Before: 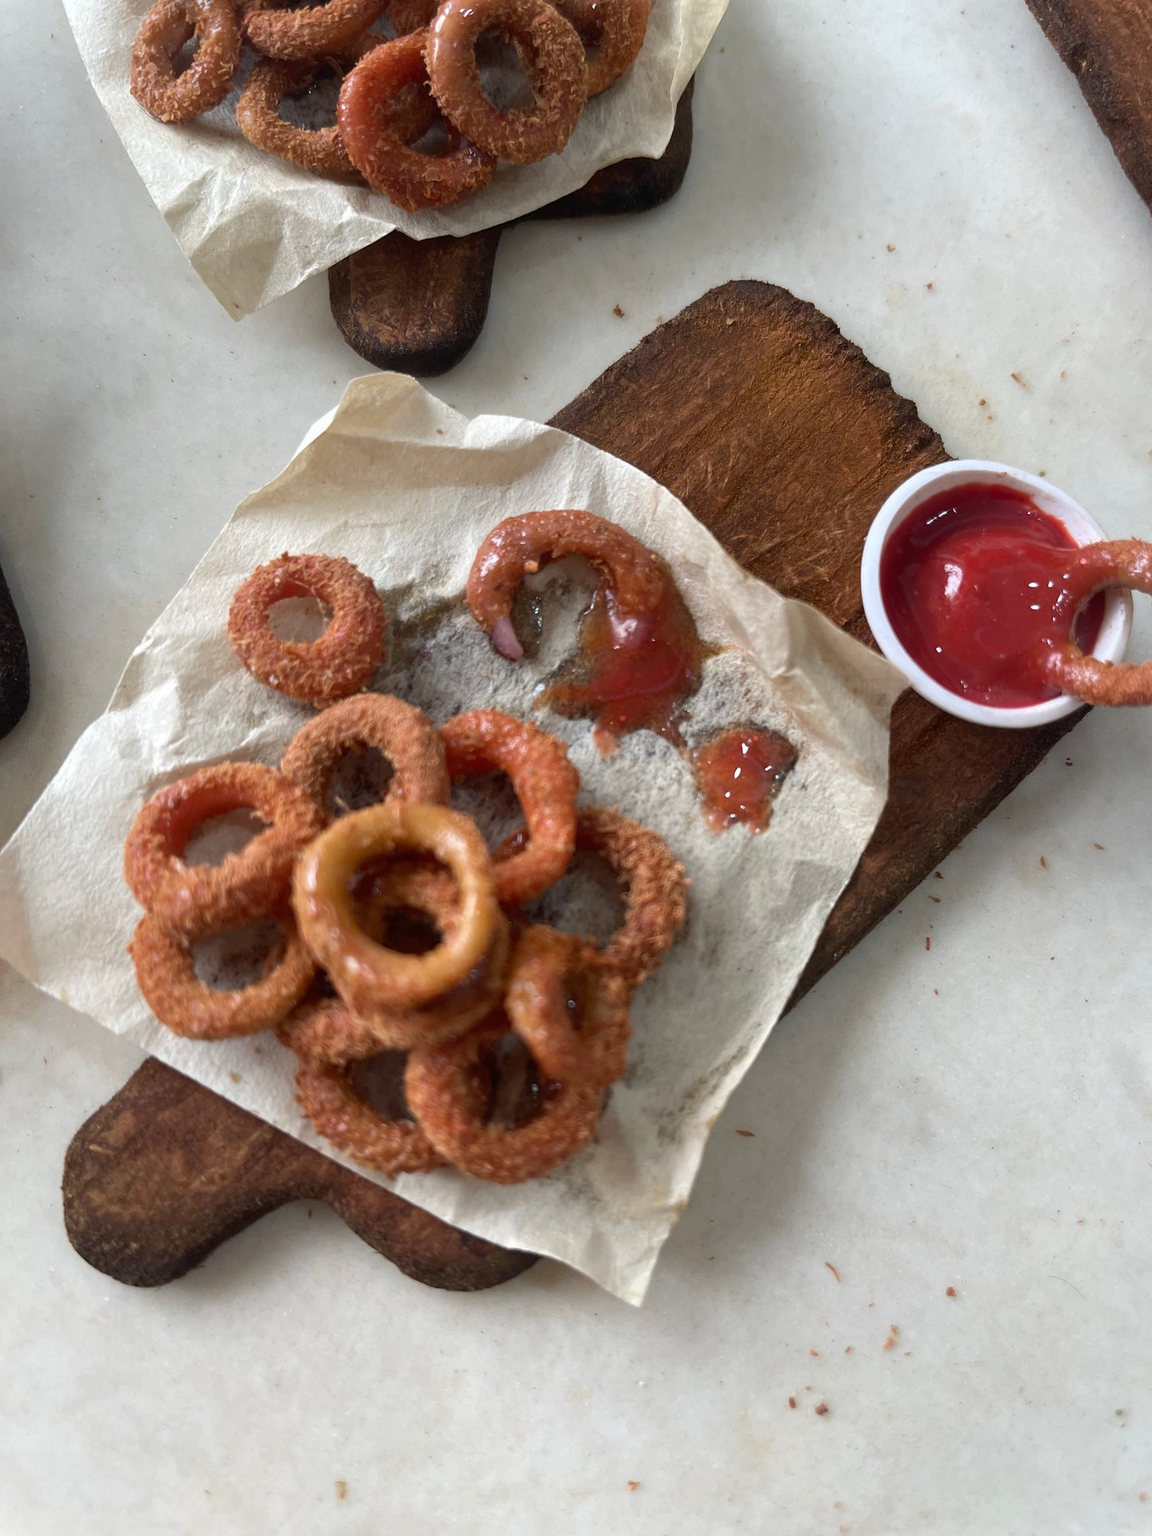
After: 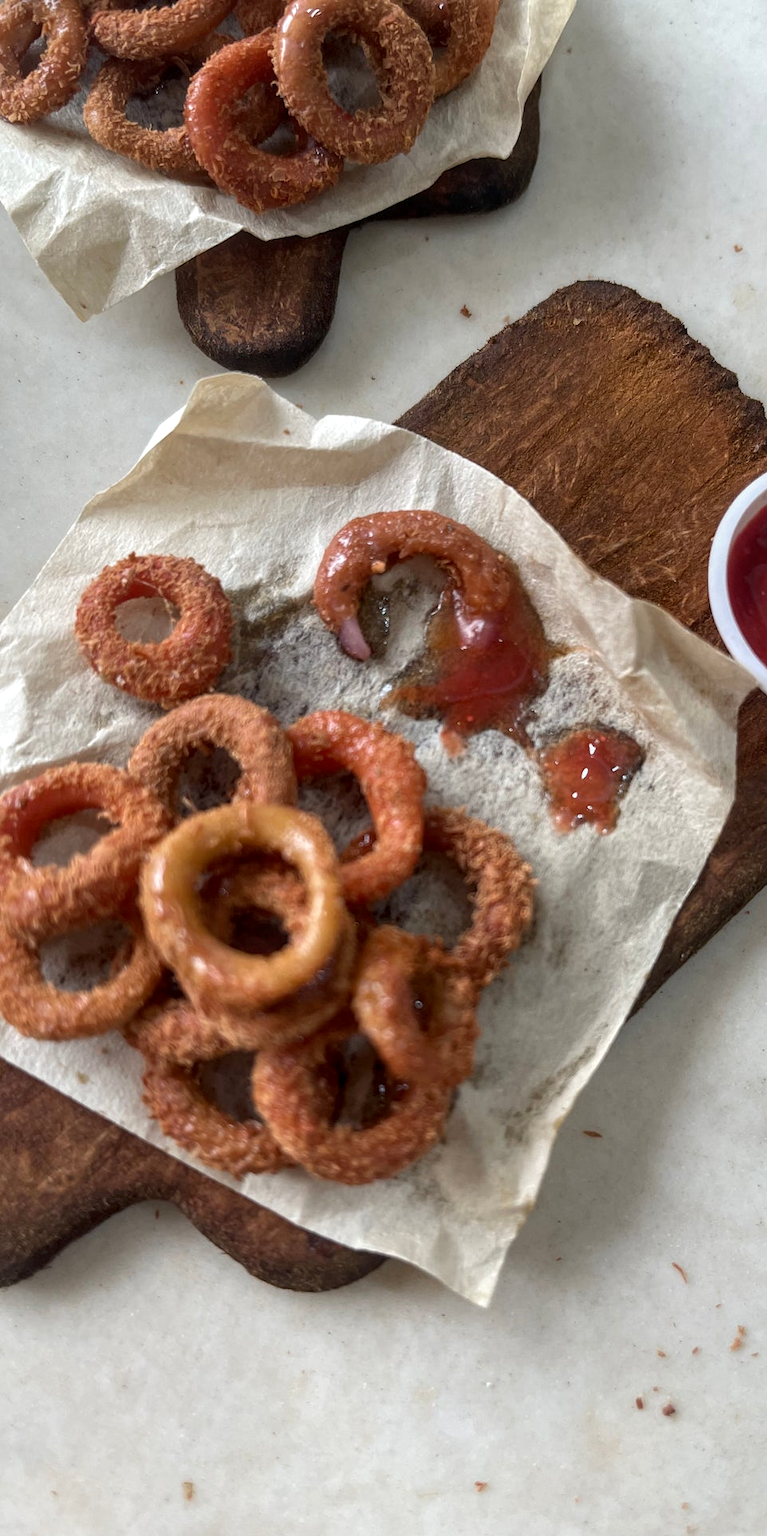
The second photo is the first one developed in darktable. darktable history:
crop and rotate: left 13.328%, right 20.055%
local contrast: on, module defaults
